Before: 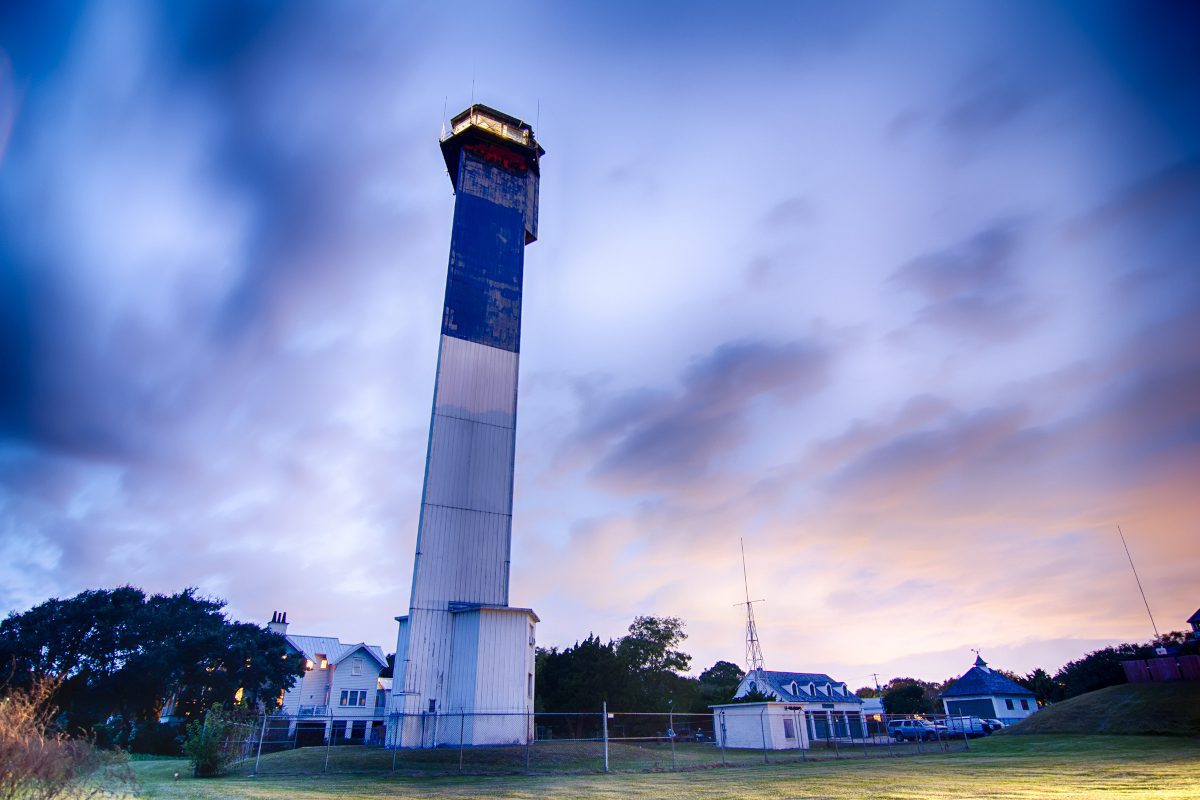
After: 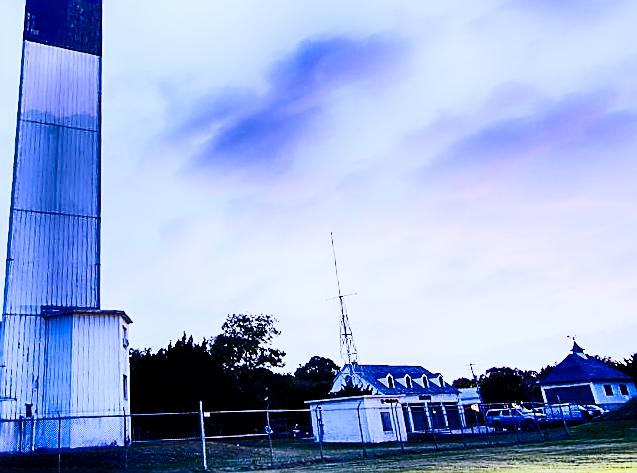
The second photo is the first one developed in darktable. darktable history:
sharpen: radius 1.4, amount 1.25, threshold 0.7
crop: left 34.479%, top 38.822%, right 13.718%, bottom 5.172%
white balance: red 0.871, blue 1.249
exposure: compensate highlight preservation false
rotate and perspective: rotation -2.22°, lens shift (horizontal) -0.022, automatic cropping off
filmic rgb: black relative exposure -5 EV, hardness 2.88, contrast 1.4, highlights saturation mix -30%
contrast brightness saturation: contrast 0.4, brightness 0.05, saturation 0.25
local contrast: mode bilateral grid, contrast 20, coarseness 50, detail 120%, midtone range 0.2
